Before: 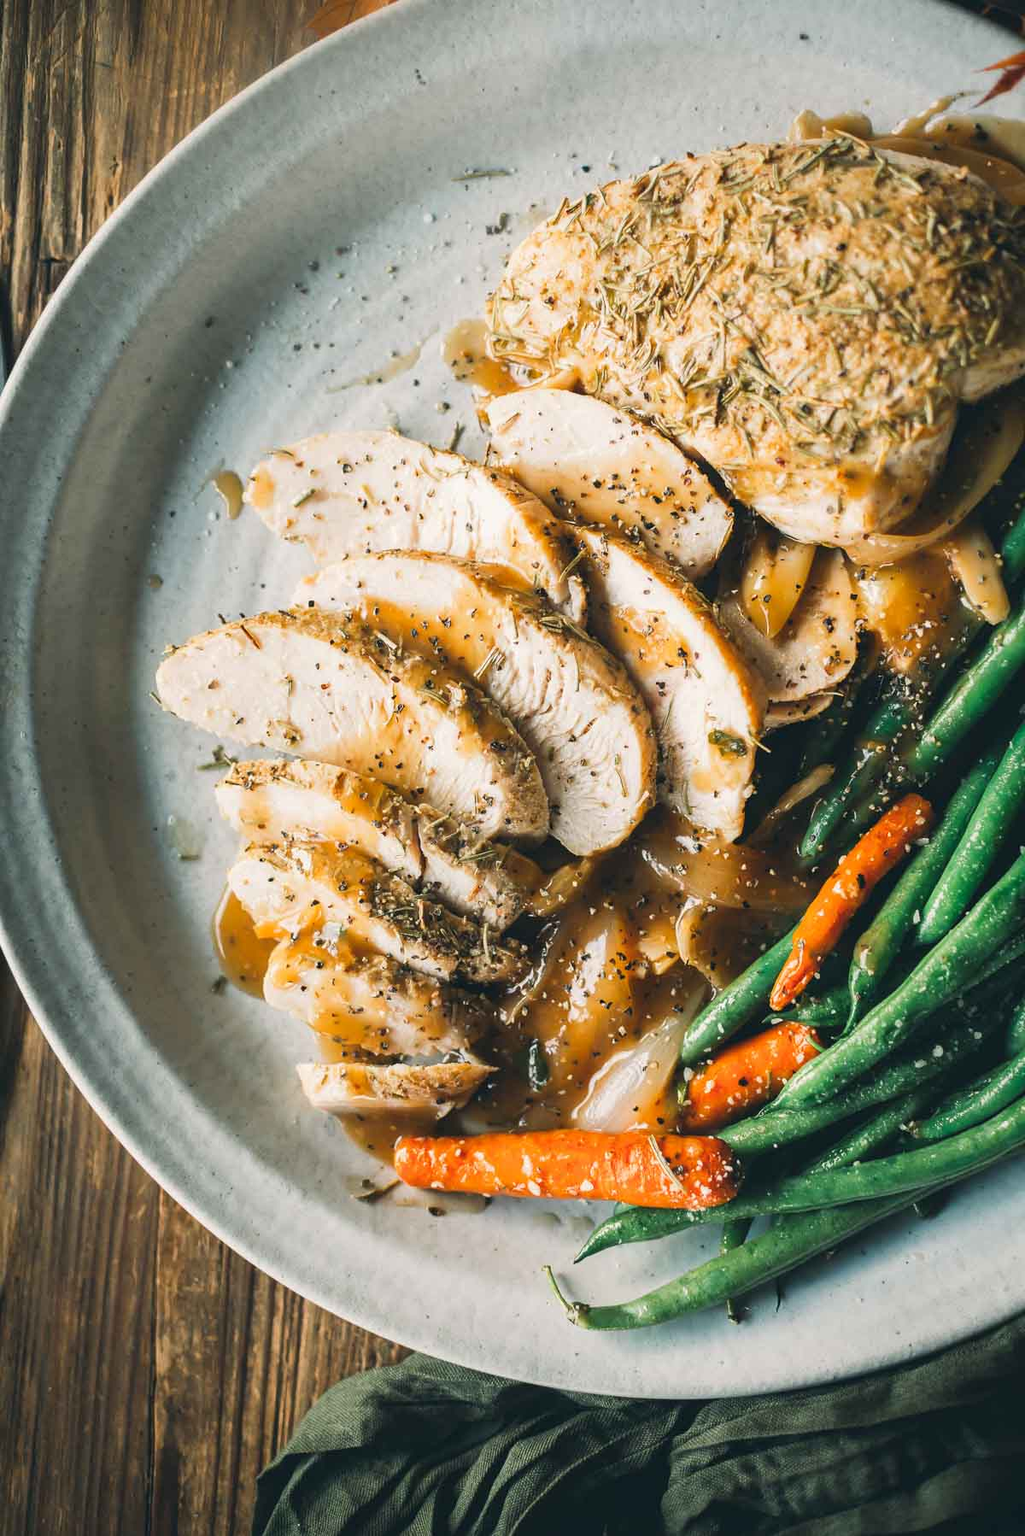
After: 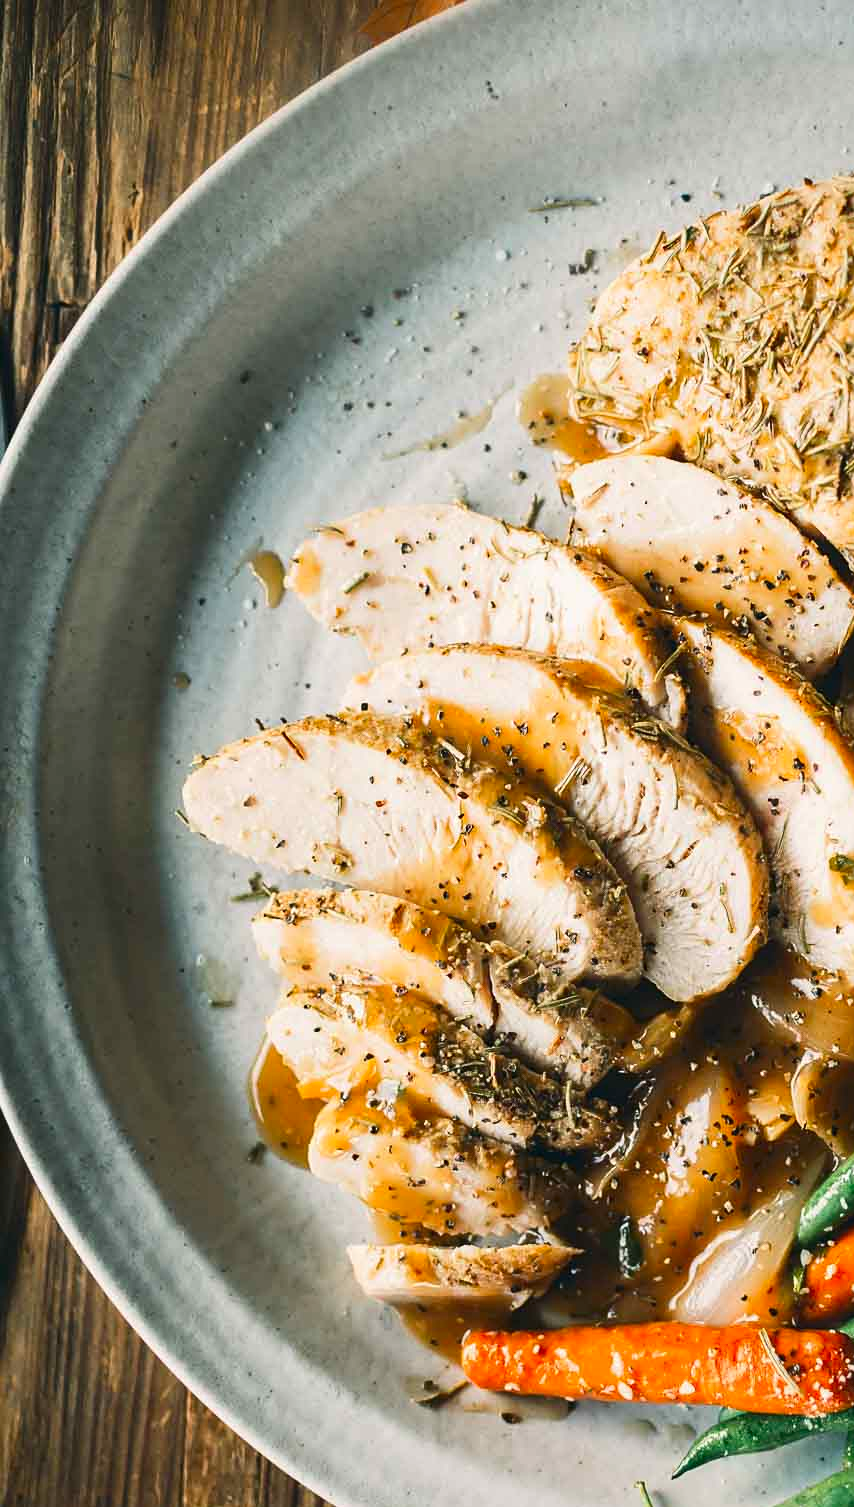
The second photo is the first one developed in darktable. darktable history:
crop: right 28.82%, bottom 16.177%
contrast brightness saturation: contrast 0.126, brightness -0.05, saturation 0.157
sharpen: amount 0.208
